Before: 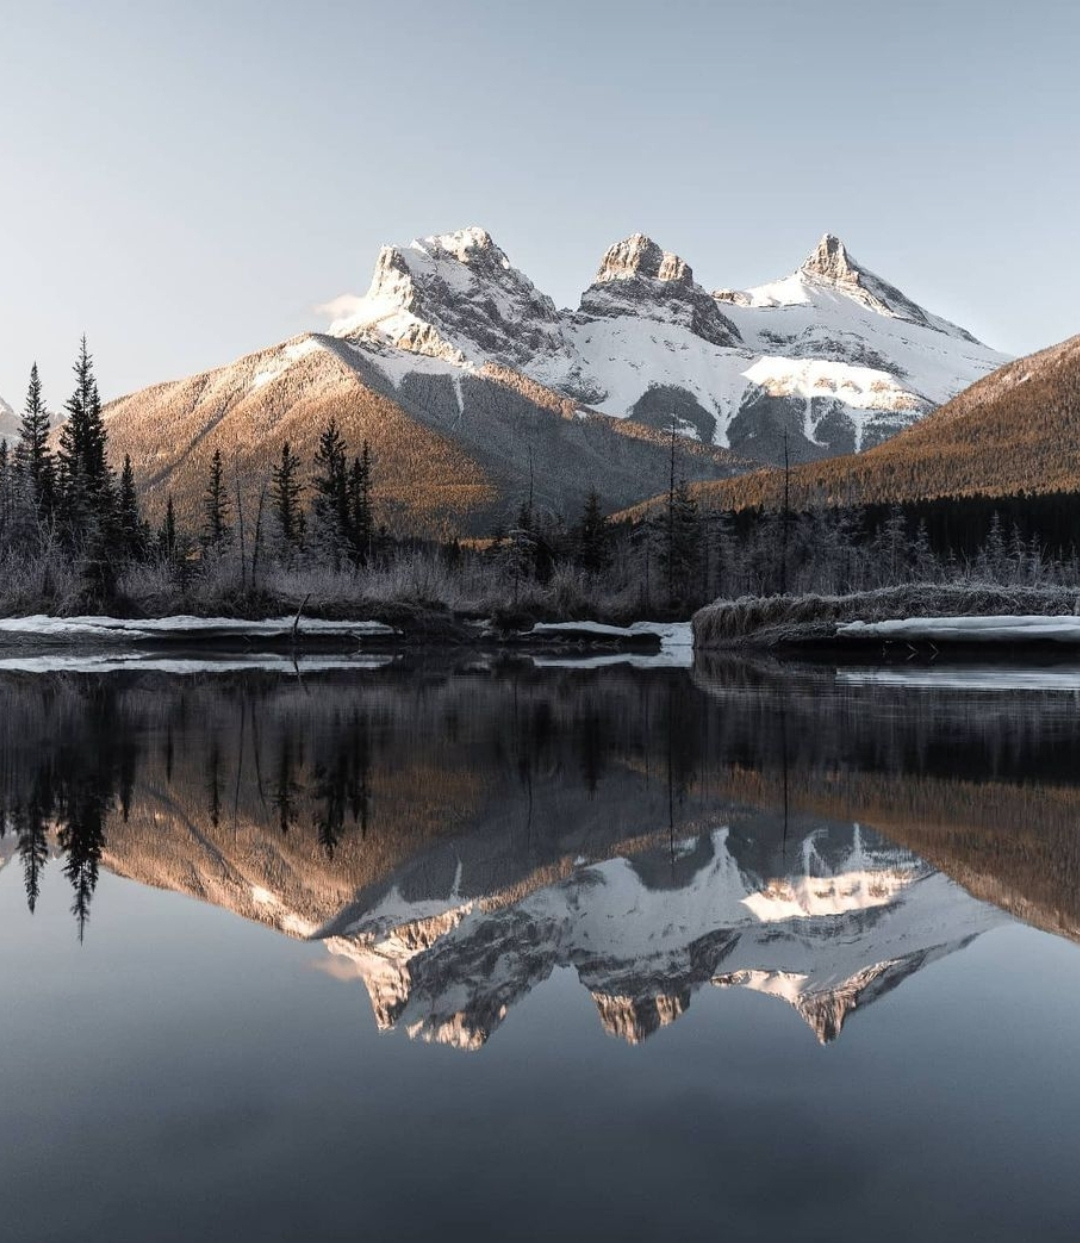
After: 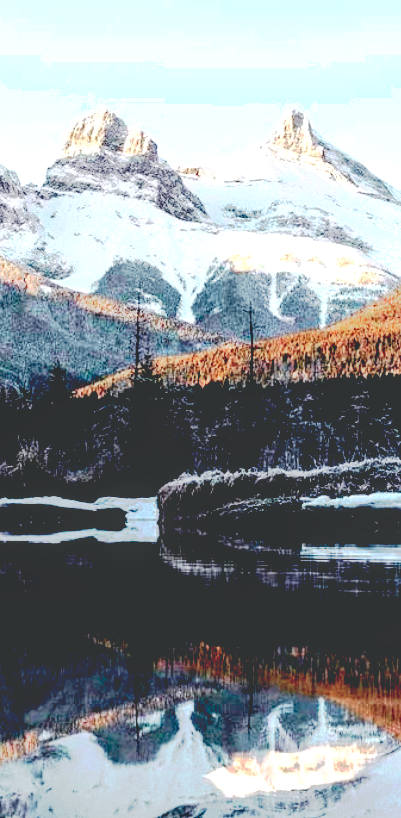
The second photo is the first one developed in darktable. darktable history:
exposure: exposure 0.758 EV, compensate highlight preservation false
local contrast: on, module defaults
base curve: curves: ch0 [(0.065, 0.026) (0.236, 0.358) (0.53, 0.546) (0.777, 0.841) (0.924, 0.992)], preserve colors none
crop and rotate: left 49.588%, top 10.084%, right 13.2%, bottom 24.068%
tone curve: curves: ch0 [(0, 0) (0.051, 0.027) (0.096, 0.071) (0.219, 0.248) (0.428, 0.52) (0.596, 0.713) (0.727, 0.823) (0.859, 0.924) (1, 1)]; ch1 [(0, 0) (0.1, 0.038) (0.318, 0.221) (0.413, 0.325) (0.454, 0.41) (0.493, 0.478) (0.503, 0.501) (0.516, 0.515) (0.548, 0.575) (0.561, 0.596) (0.594, 0.647) (0.666, 0.701) (1, 1)]; ch2 [(0, 0) (0.453, 0.44) (0.479, 0.476) (0.504, 0.5) (0.52, 0.526) (0.557, 0.585) (0.583, 0.608) (0.824, 0.815) (1, 1)], color space Lab, independent channels, preserve colors none
